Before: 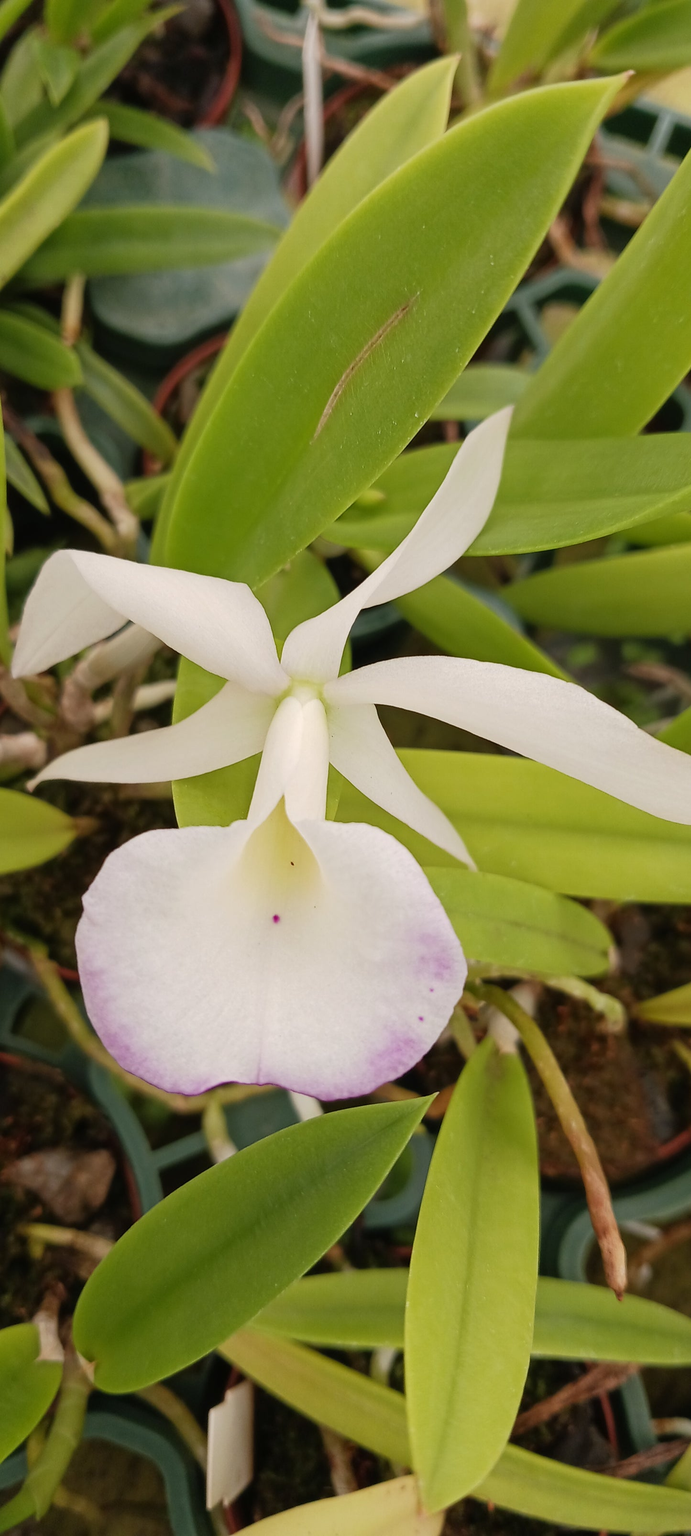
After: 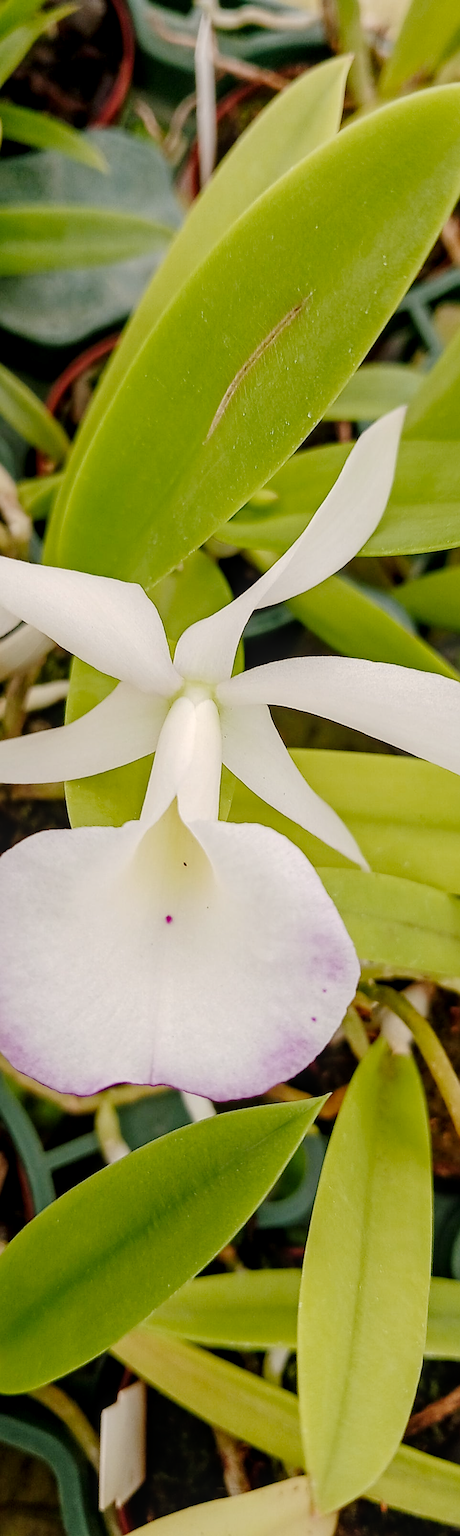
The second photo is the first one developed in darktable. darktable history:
crop and rotate: left 15.629%, right 17.745%
sharpen: on, module defaults
tone curve: curves: ch0 [(0, 0) (0.004, 0) (0.133, 0.076) (0.325, 0.362) (0.879, 0.885) (1, 1)], preserve colors none
local contrast: on, module defaults
